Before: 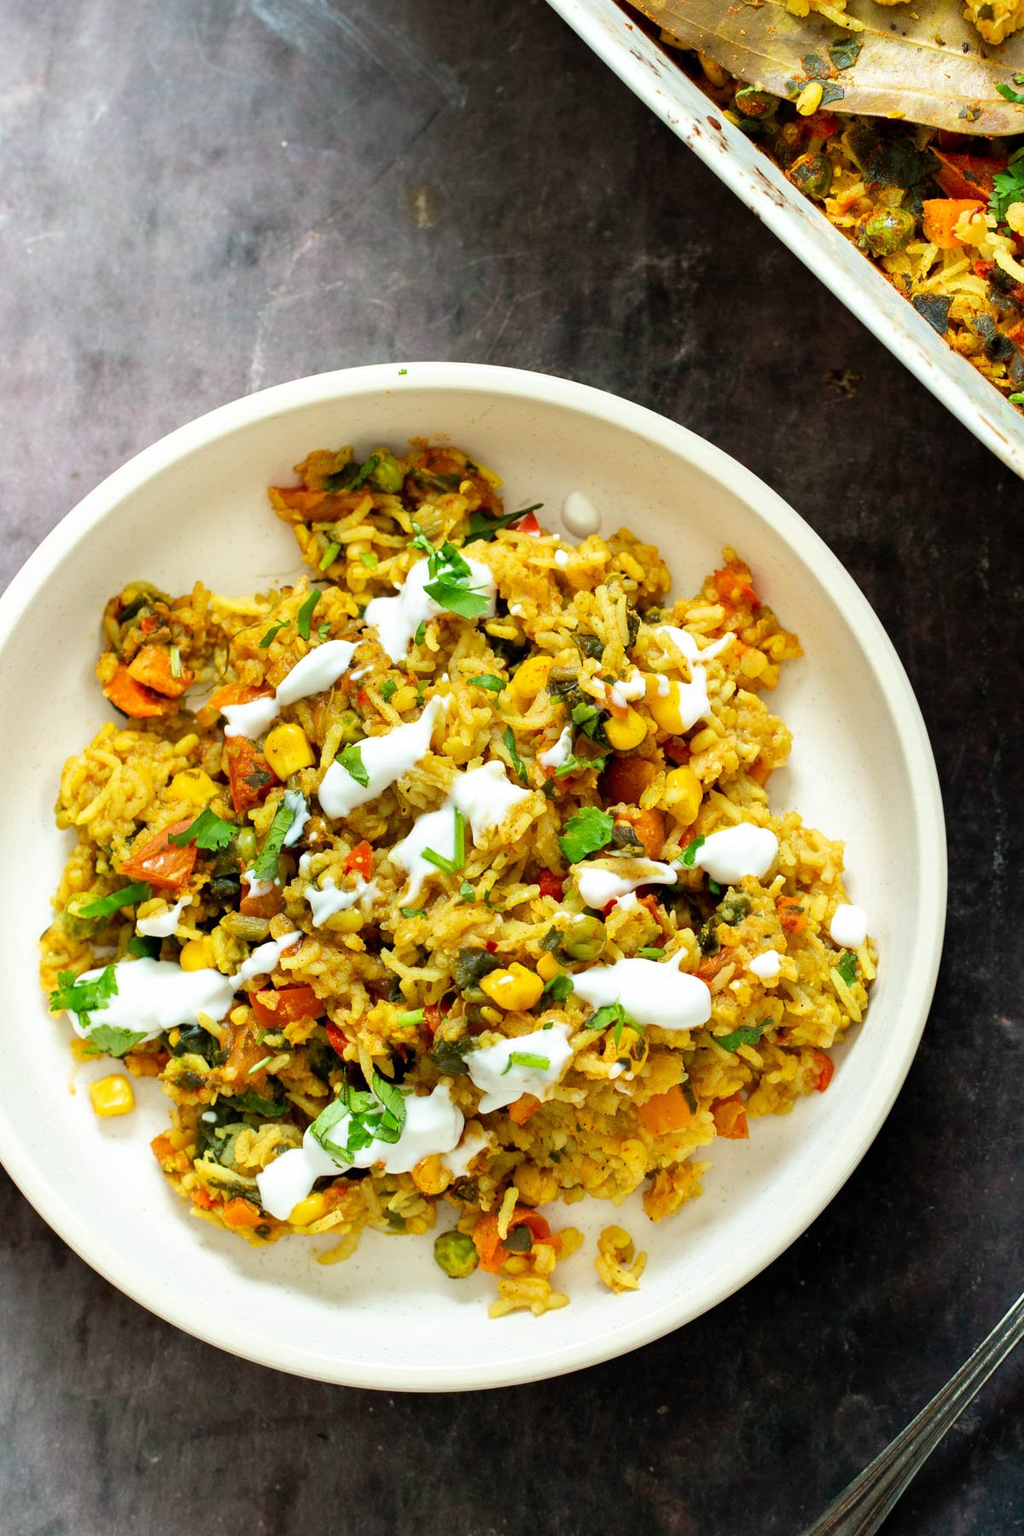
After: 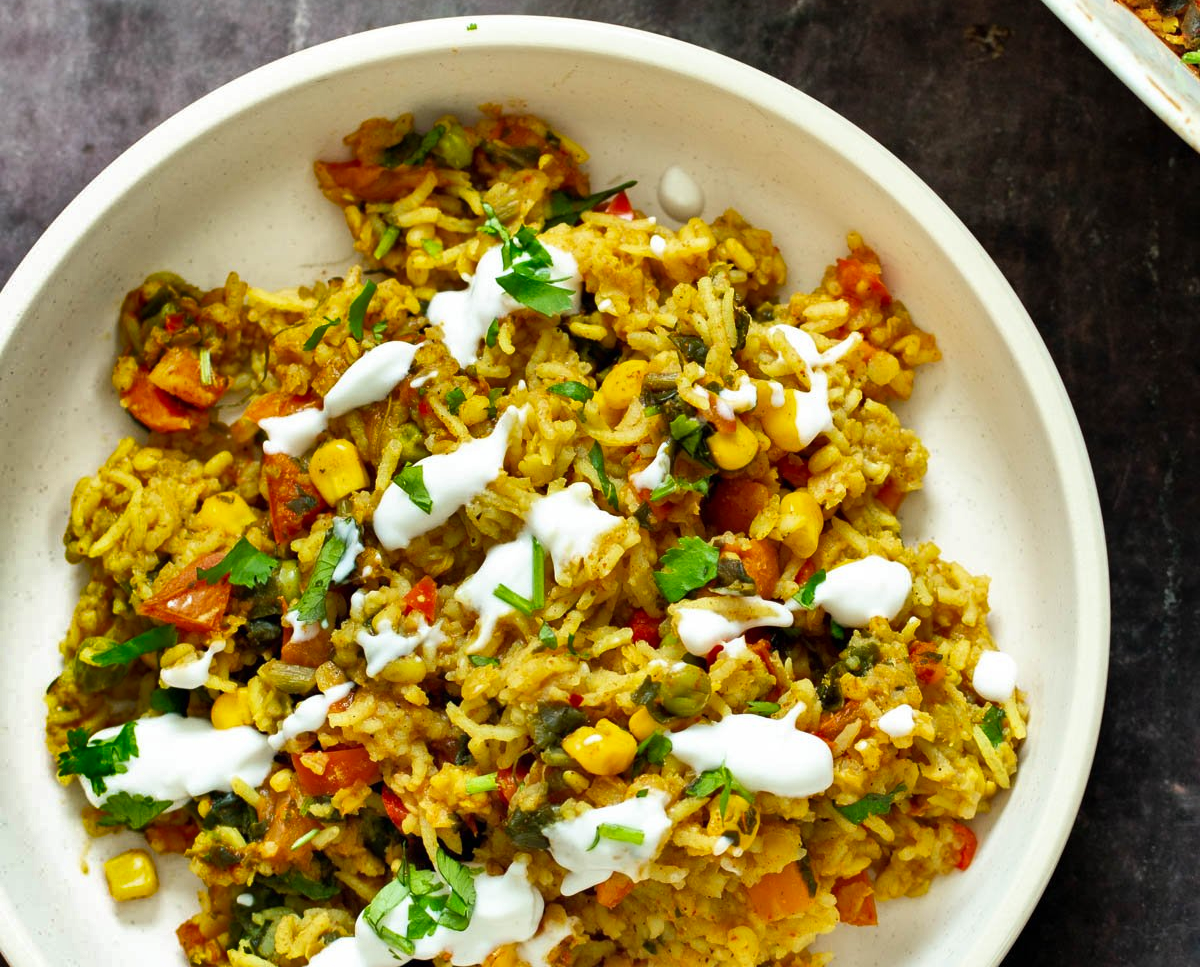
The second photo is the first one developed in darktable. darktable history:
crop and rotate: top 22.734%, bottom 23.538%
shadows and highlights: shadows 24.63, highlights -79.64, soften with gaussian
